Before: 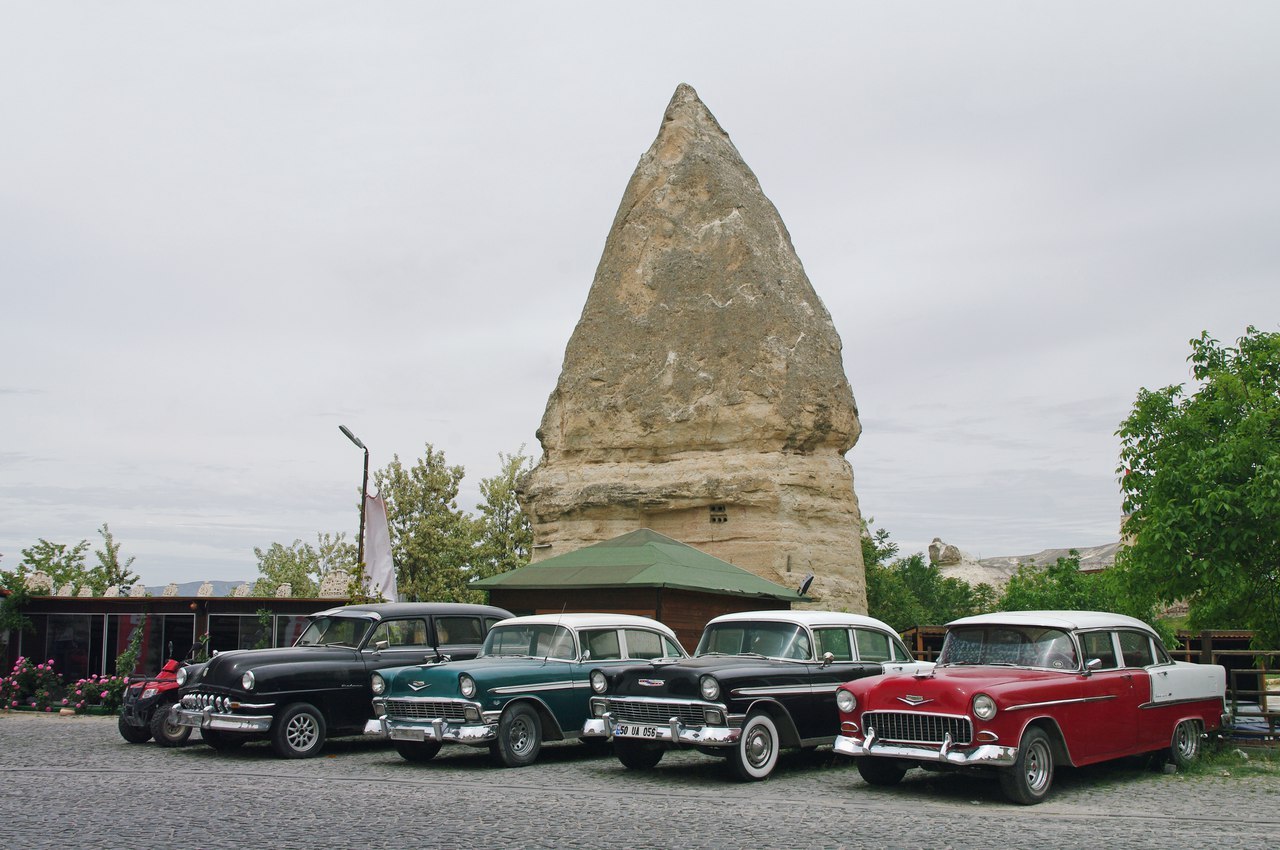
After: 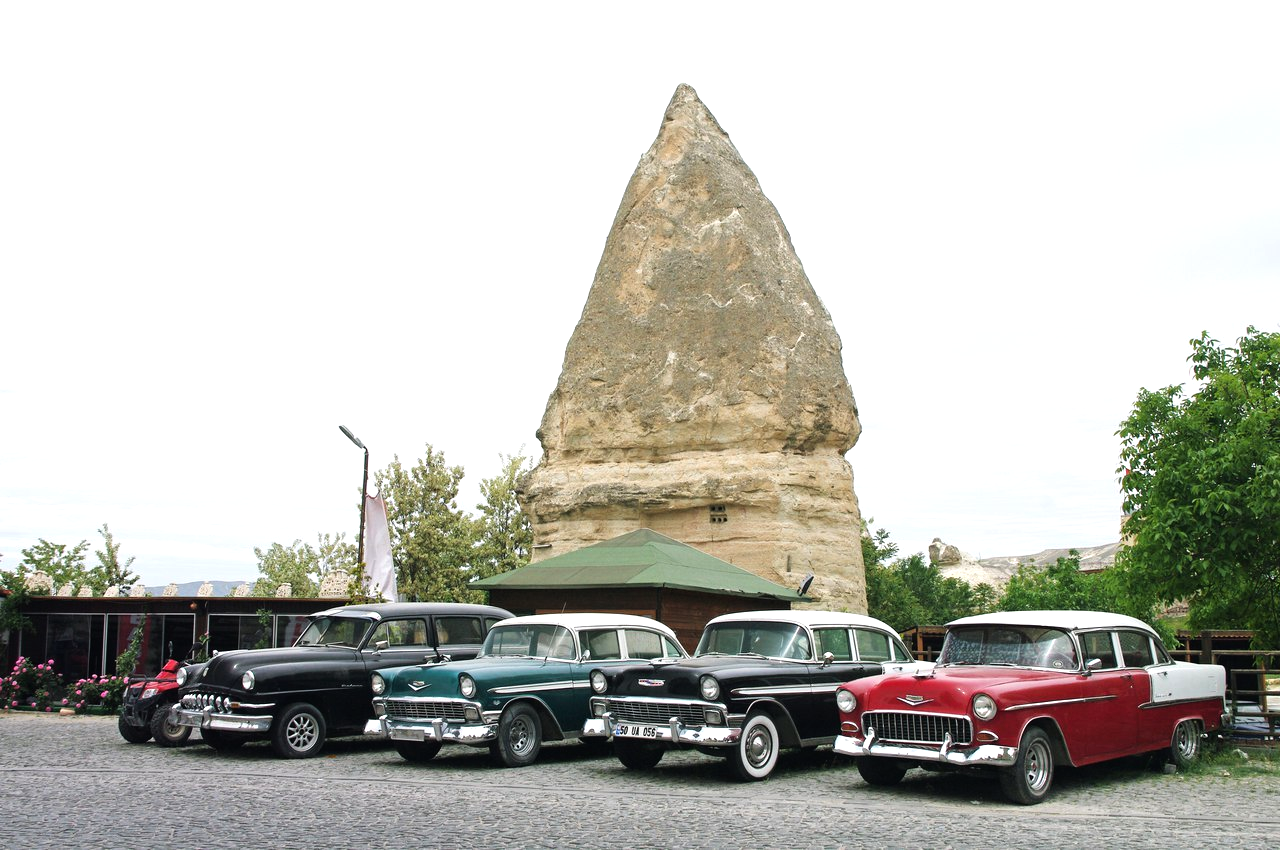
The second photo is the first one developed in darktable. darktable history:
tone equalizer: -8 EV -0.733 EV, -7 EV -0.679 EV, -6 EV -0.609 EV, -5 EV -0.371 EV, -3 EV 0.366 EV, -2 EV 0.6 EV, -1 EV 0.698 EV, +0 EV 0.732 EV
